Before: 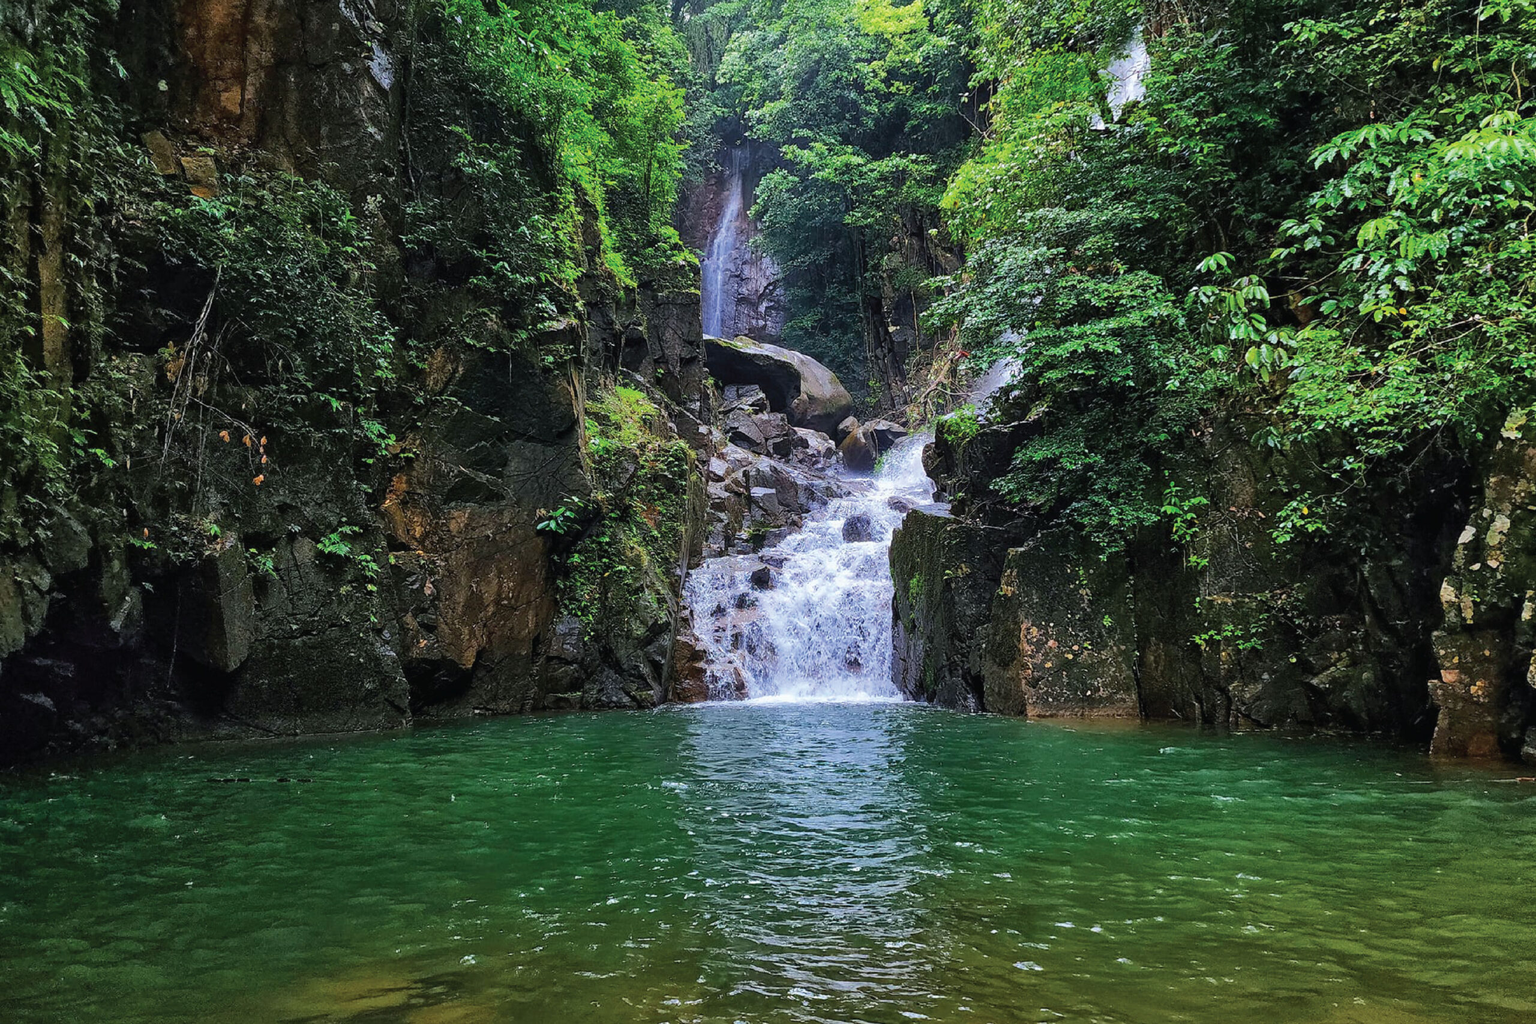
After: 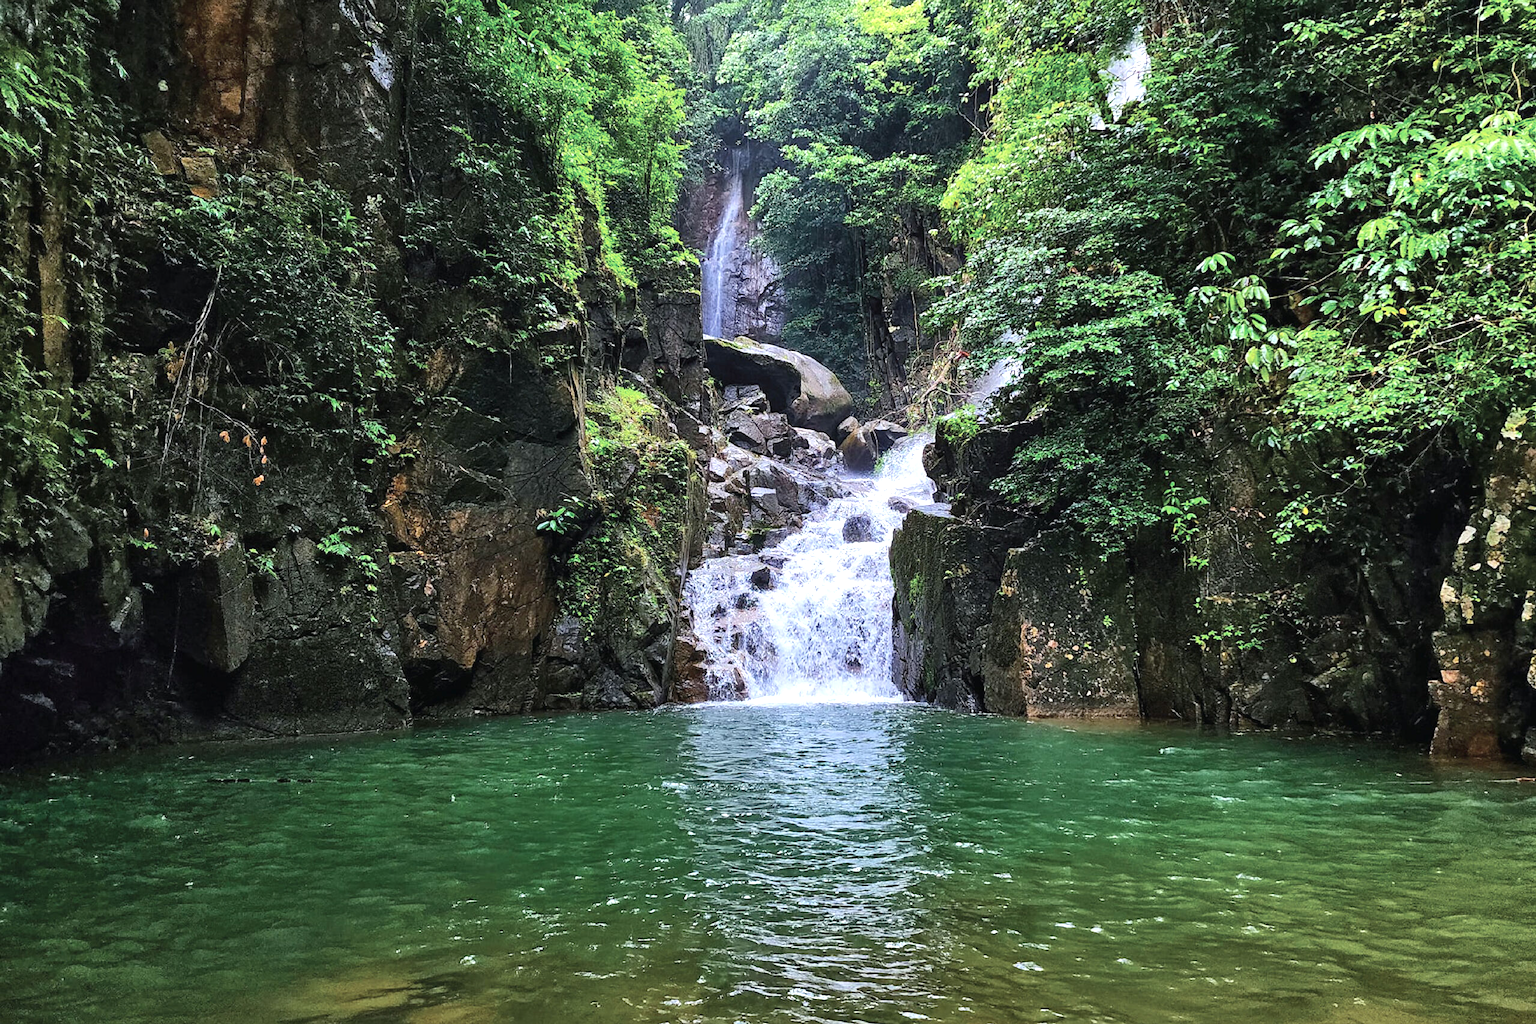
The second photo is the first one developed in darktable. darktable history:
exposure: exposure 0.647 EV, compensate highlight preservation false
contrast brightness saturation: contrast 0.113, saturation -0.159
